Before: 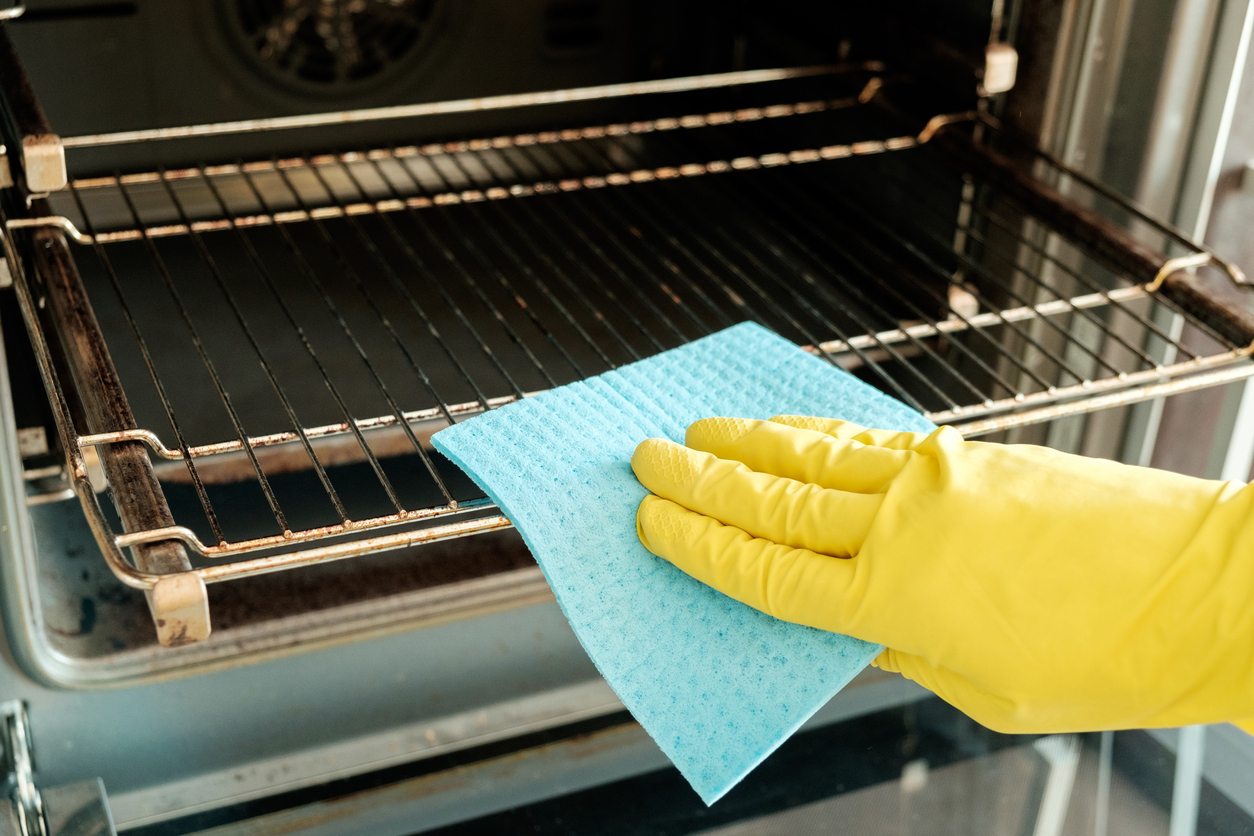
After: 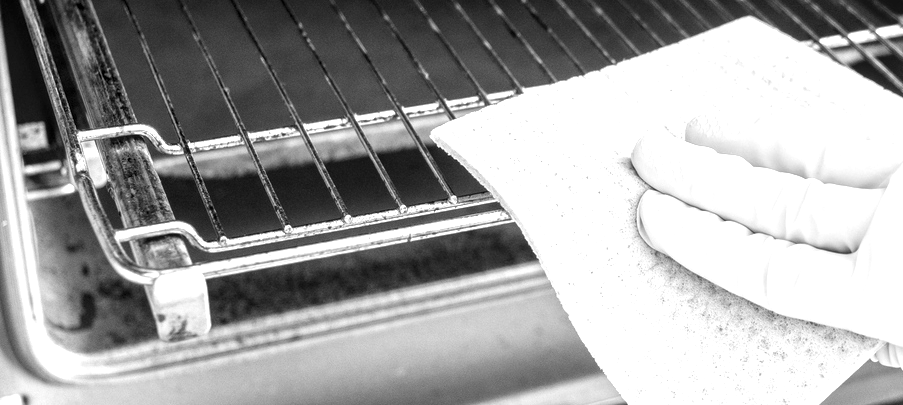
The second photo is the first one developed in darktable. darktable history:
crop: top 36.498%, right 27.964%, bottom 14.995%
exposure: black level correction 0, exposure 1 EV, compensate exposure bias true, compensate highlight preservation false
local contrast: highlights 61%, detail 143%, midtone range 0.428
monochrome: on, module defaults
